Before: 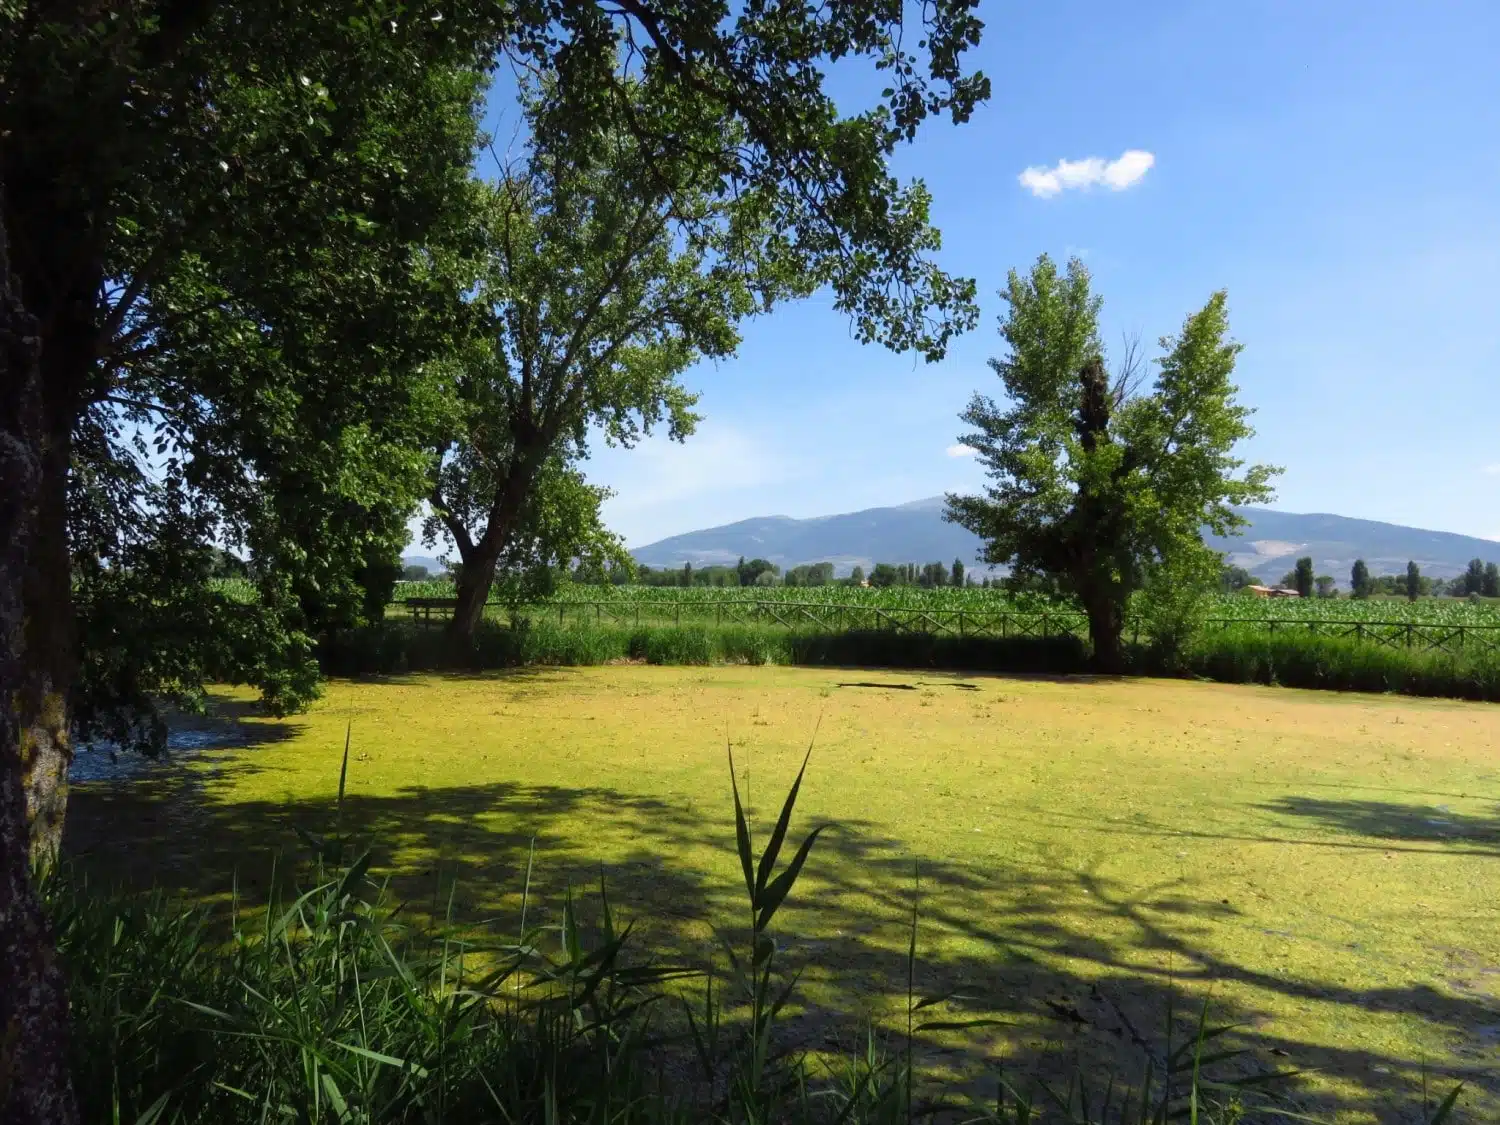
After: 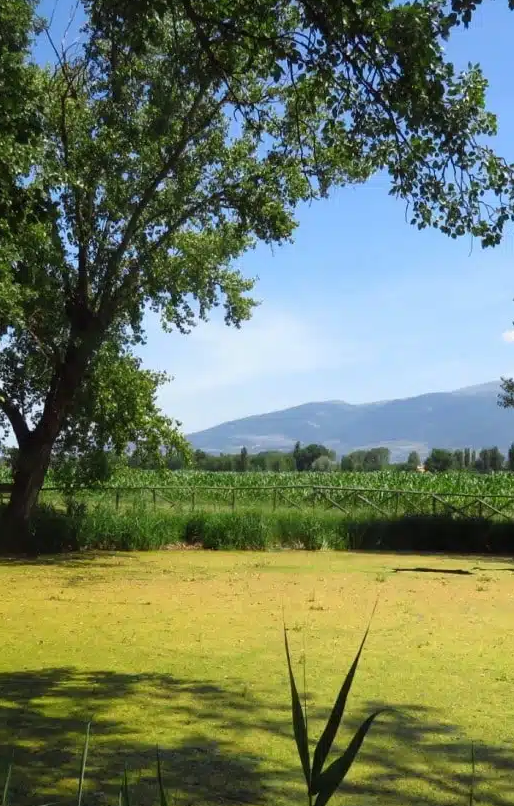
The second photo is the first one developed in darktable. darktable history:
crop and rotate: left 29.7%, top 10.304%, right 35.967%, bottom 18.05%
